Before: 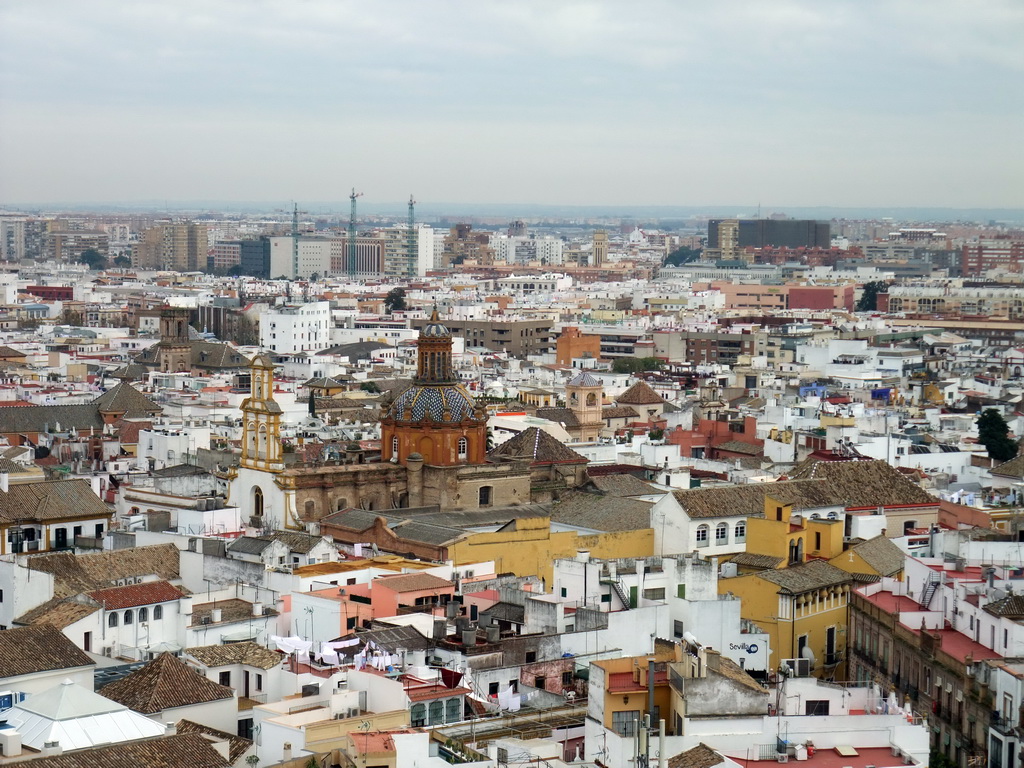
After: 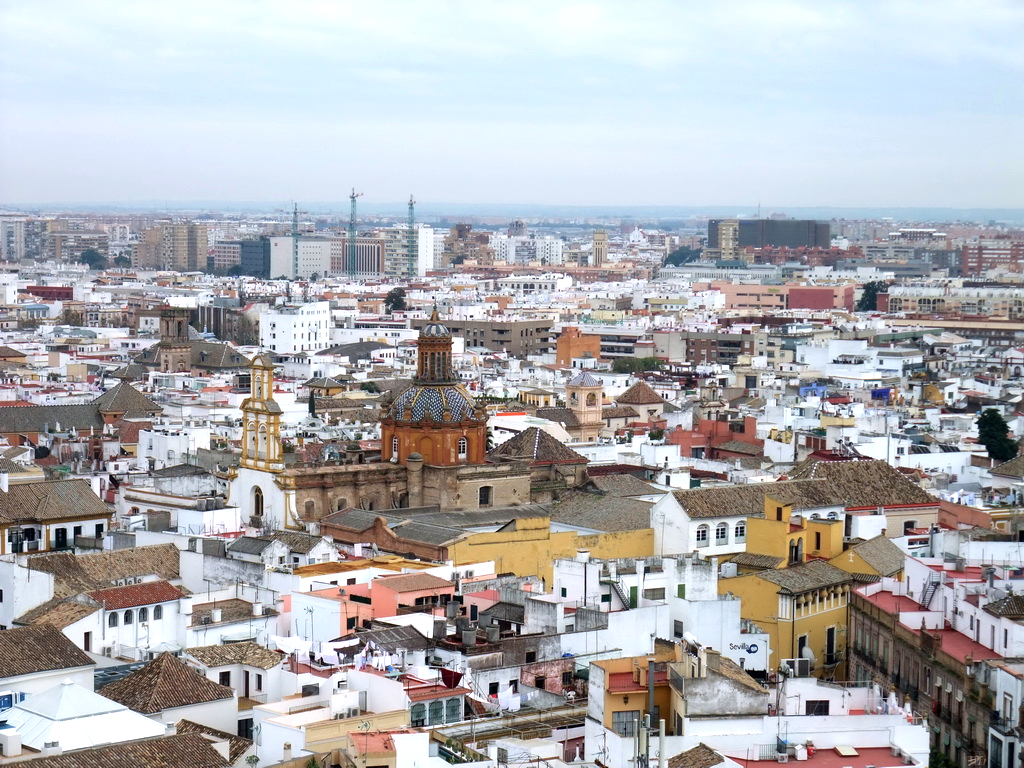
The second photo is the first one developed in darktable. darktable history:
exposure: exposure 0.404 EV, compensate exposure bias true, compensate highlight preservation false
color calibration: illuminant as shot in camera, x 0.358, y 0.373, temperature 4628.91 K, saturation algorithm version 1 (2020)
